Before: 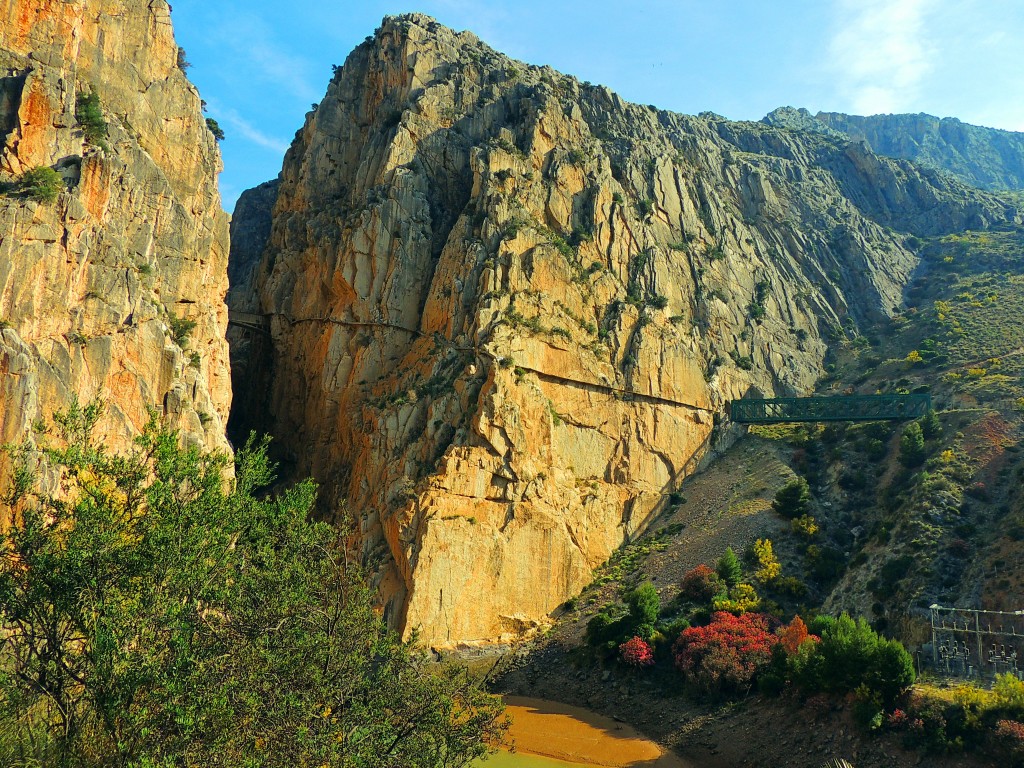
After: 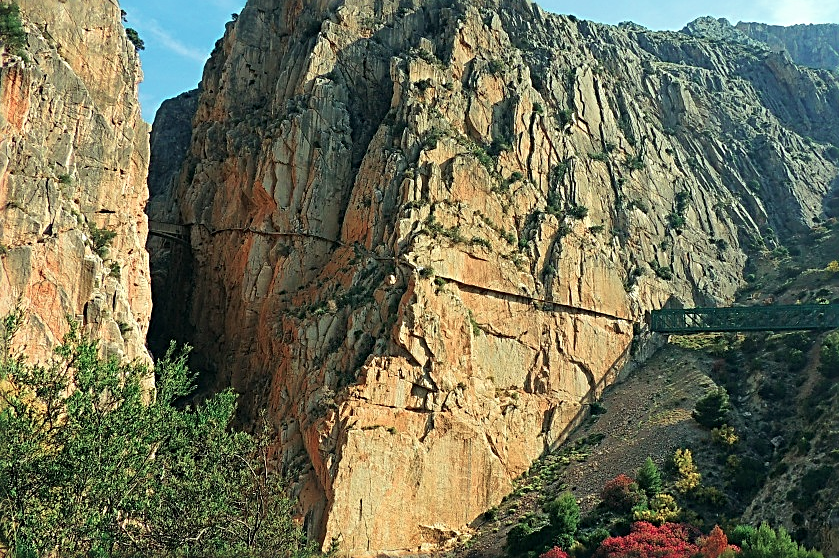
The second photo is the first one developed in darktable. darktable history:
crop: left 7.856%, top 11.836%, right 10.12%, bottom 15.387%
sharpen: radius 2.531, amount 0.628
color contrast: blue-yellow contrast 0.7
